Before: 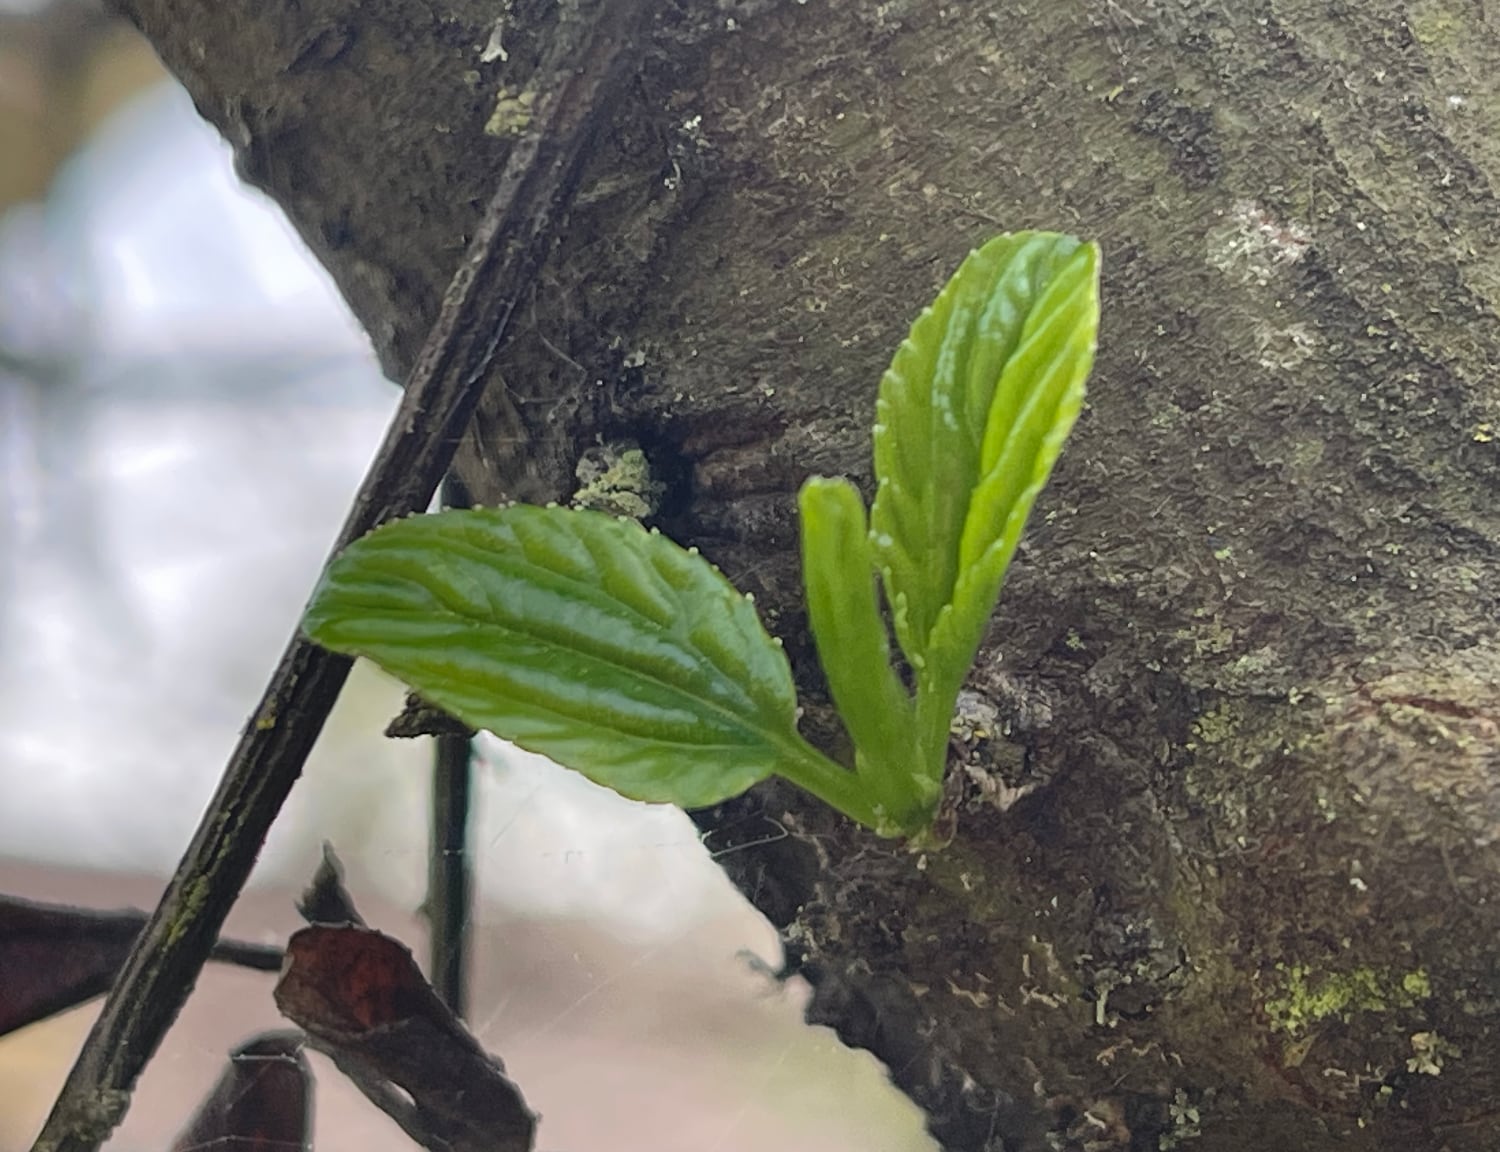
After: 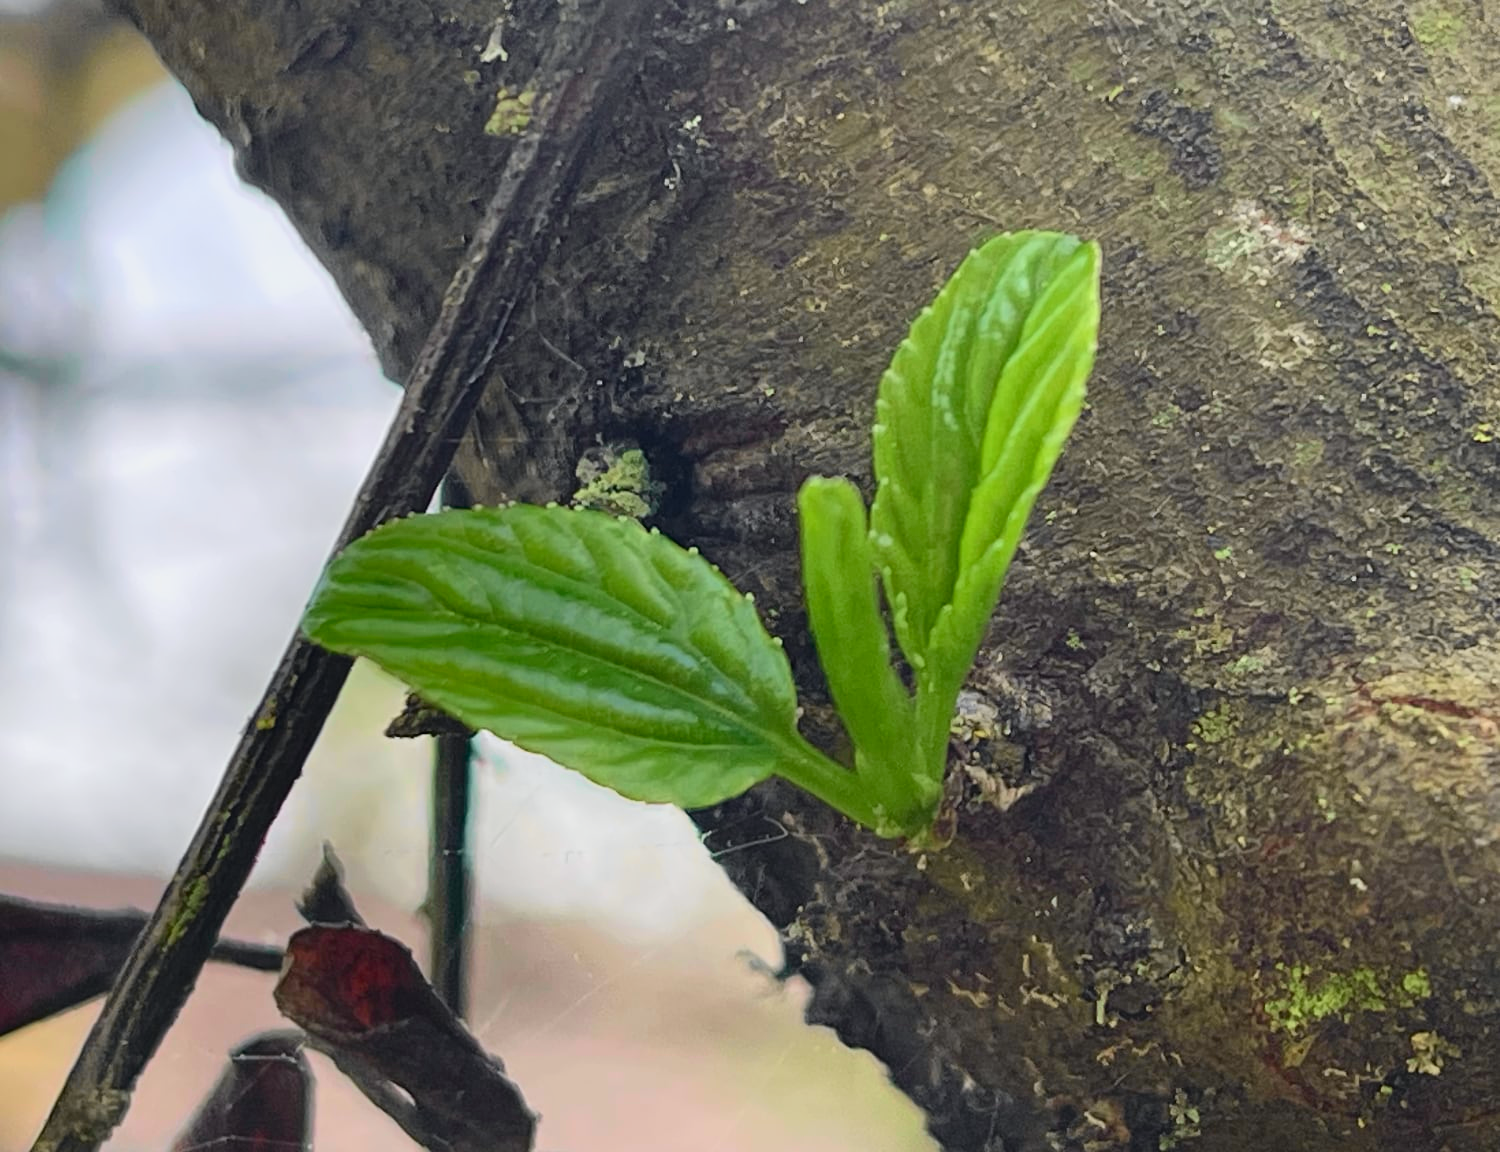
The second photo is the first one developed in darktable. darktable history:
contrast equalizer: octaves 7, y [[0.5, 0.5, 0.472, 0.5, 0.5, 0.5], [0.5 ×6], [0.5 ×6], [0 ×6], [0 ×6]], mix 0.572
tone curve: curves: ch0 [(0, 0.012) (0.052, 0.04) (0.107, 0.086) (0.269, 0.266) (0.471, 0.503) (0.731, 0.771) (0.921, 0.909) (0.999, 0.951)]; ch1 [(0, 0) (0.339, 0.298) (0.402, 0.363) (0.444, 0.415) (0.485, 0.469) (0.494, 0.493) (0.504, 0.501) (0.525, 0.534) (0.555, 0.593) (0.594, 0.648) (1, 1)]; ch2 [(0, 0) (0.48, 0.48) (0.504, 0.5) (0.535, 0.557) (0.581, 0.623) (0.649, 0.683) (0.824, 0.815) (1, 1)], color space Lab, independent channels, preserve colors none
